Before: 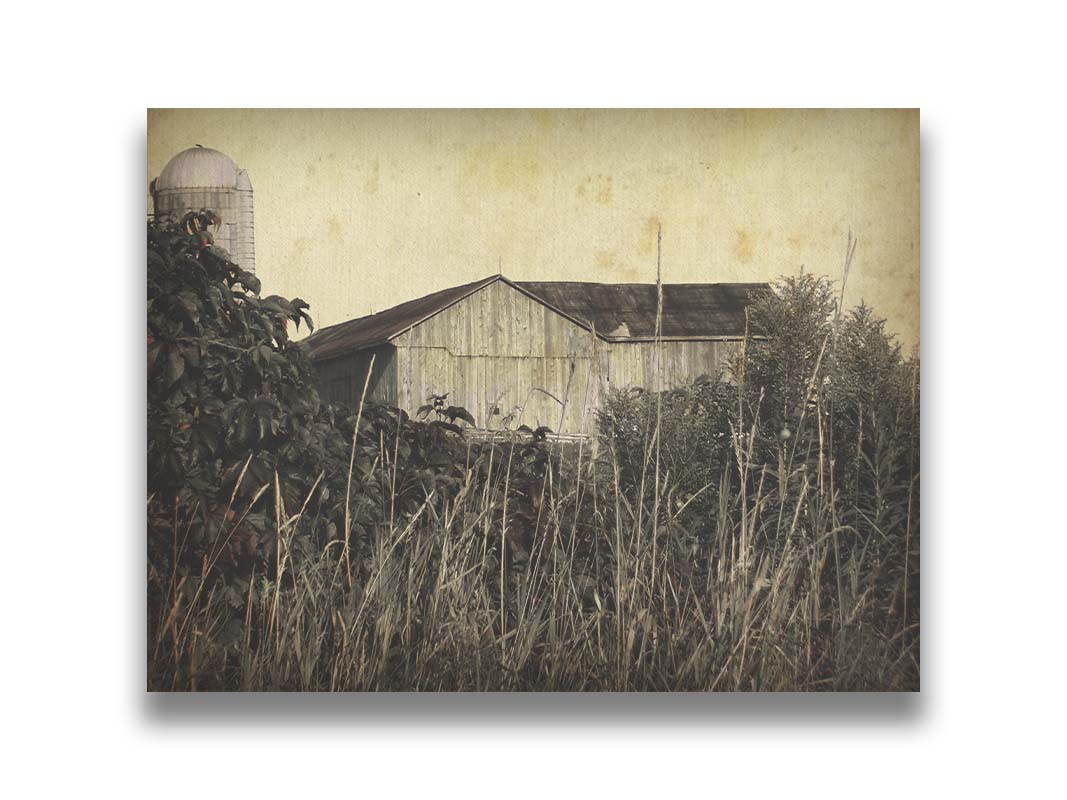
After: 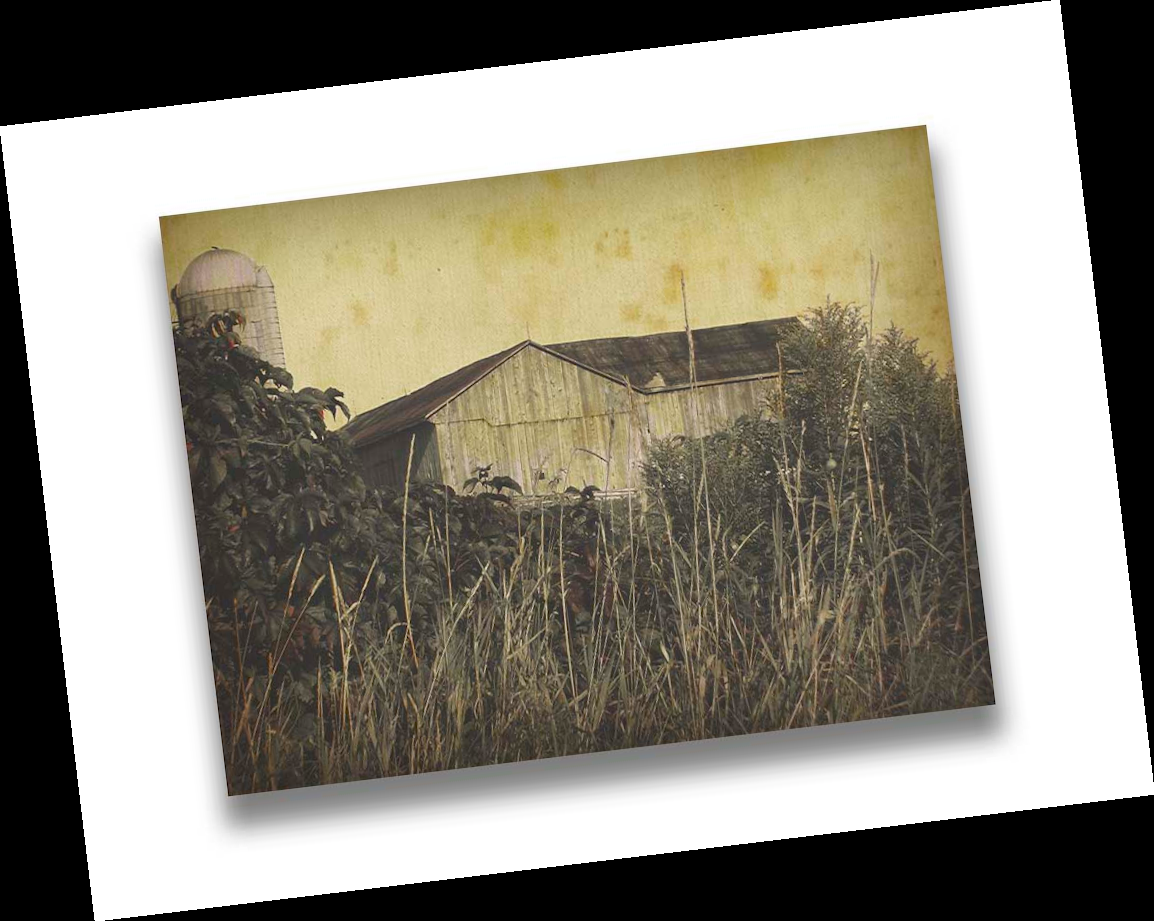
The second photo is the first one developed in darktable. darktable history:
color zones: curves: ch0 [(0, 0.444) (0.143, 0.442) (0.286, 0.441) (0.429, 0.441) (0.571, 0.441) (0.714, 0.441) (0.857, 0.442) (1, 0.444)]
color balance rgb: linear chroma grading › global chroma 15%, perceptual saturation grading › global saturation 30%
rotate and perspective: rotation -6.83°, automatic cropping off
